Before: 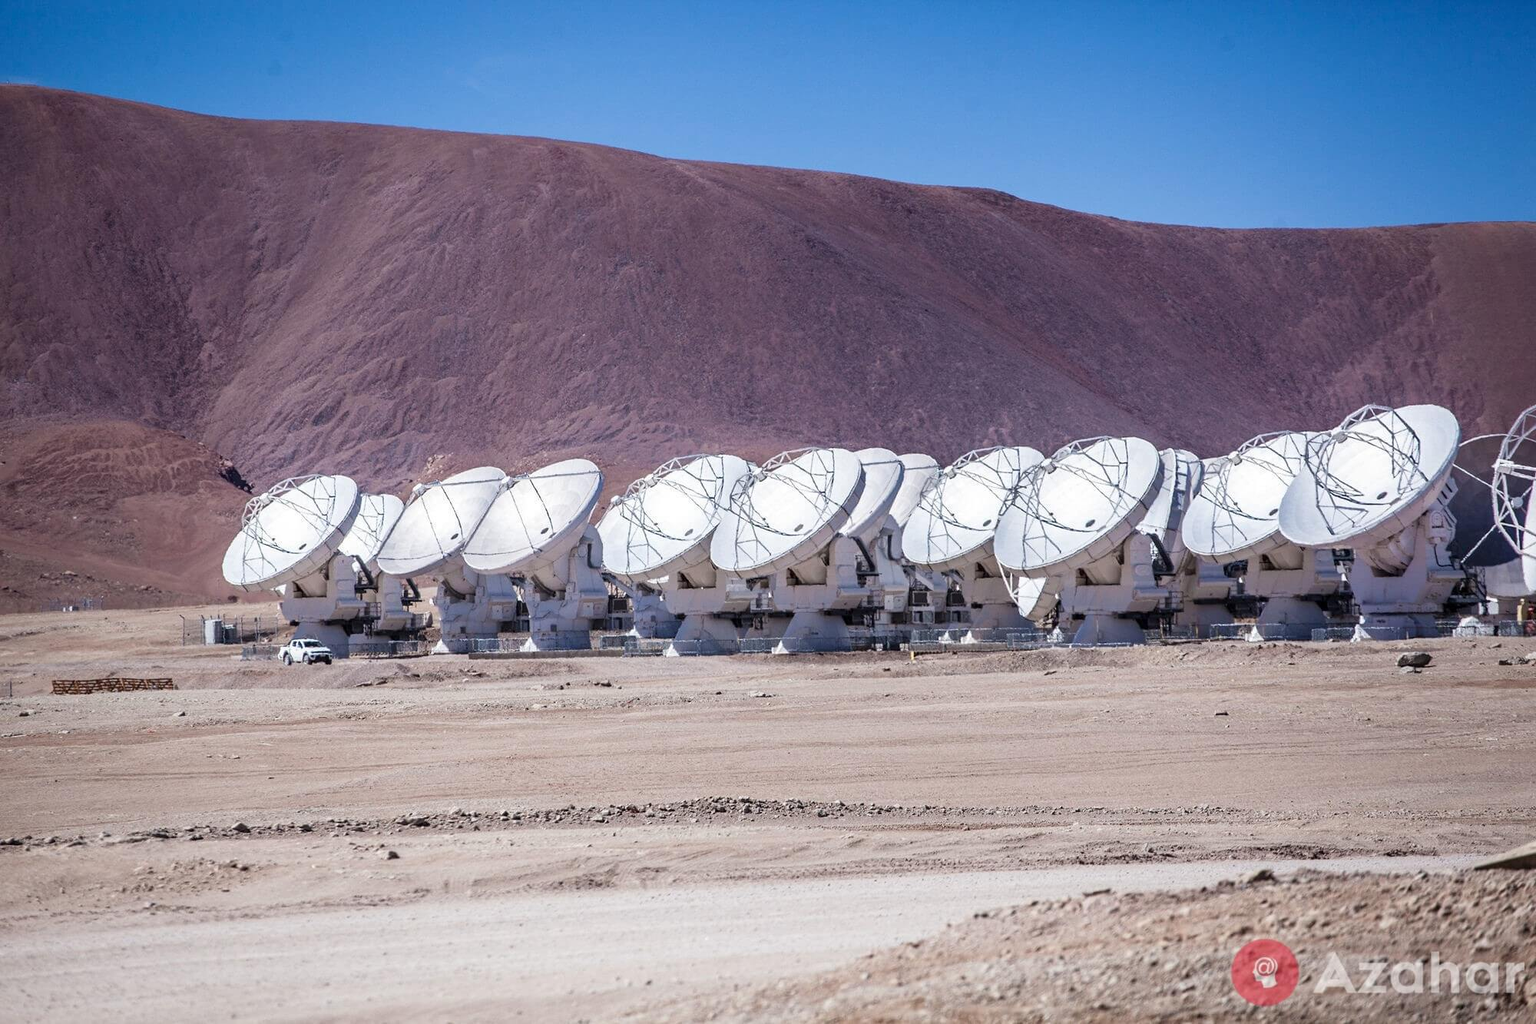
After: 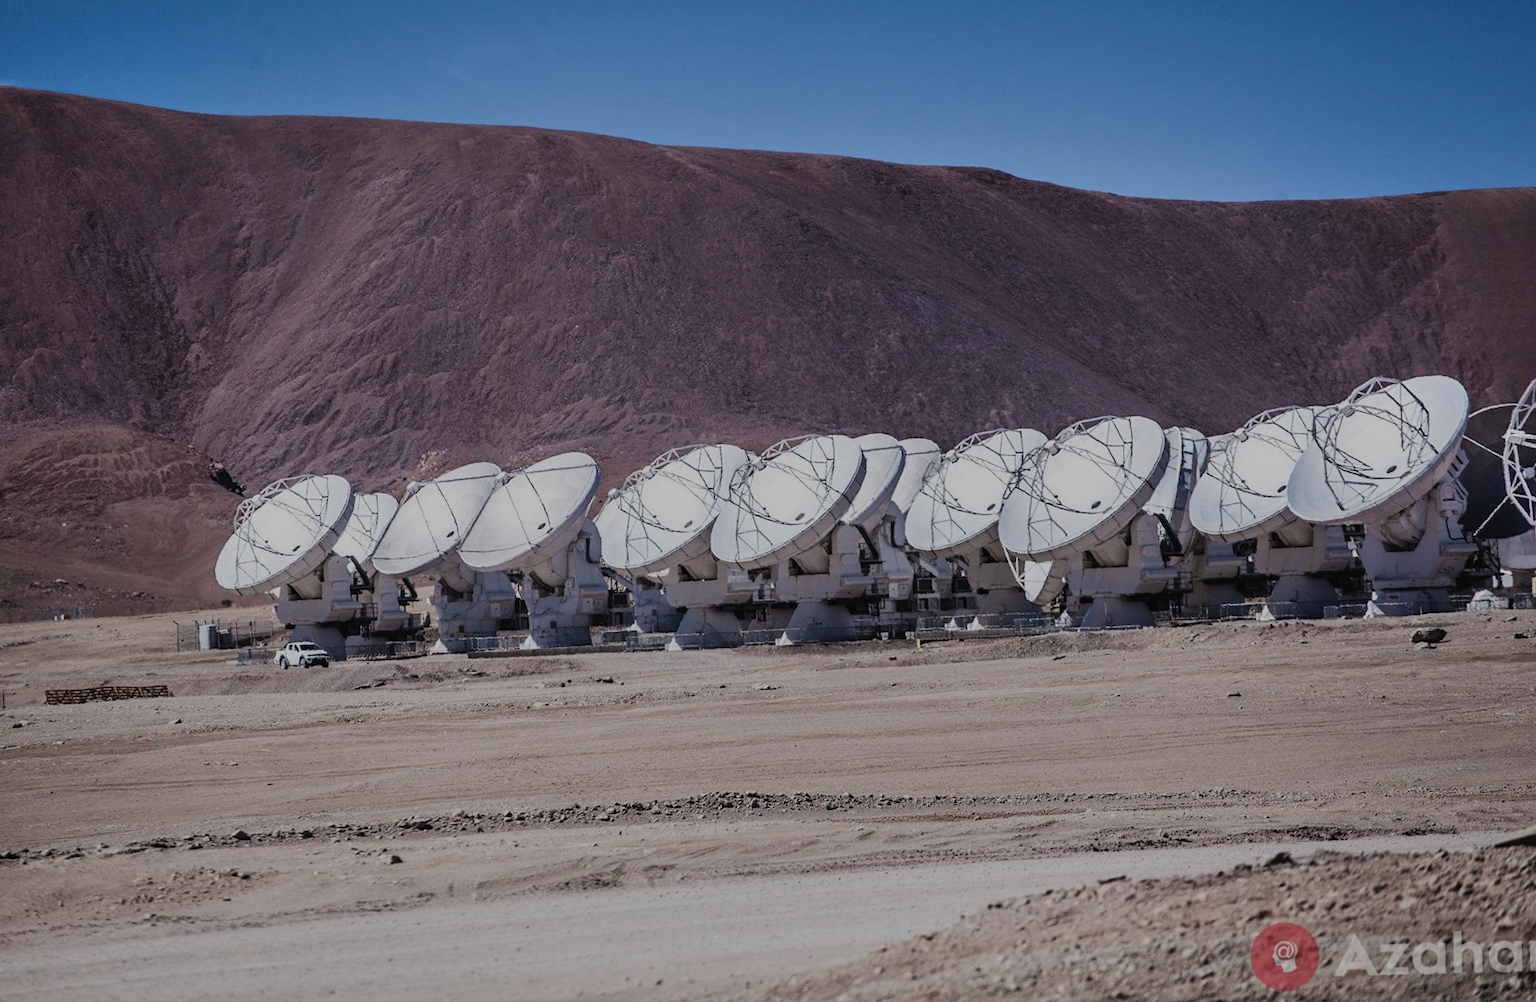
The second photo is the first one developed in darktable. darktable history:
filmic rgb: black relative exposure -7.5 EV, white relative exposure 5 EV, hardness 3.31, contrast 1.3, contrast in shadows safe
exposure: black level correction -0.016, exposure -1.018 EV, compensate highlight preservation false
shadows and highlights: radius 100.41, shadows 50.55, highlights -64.36, highlights color adjustment 49.82%, soften with gaussian
rotate and perspective: rotation -1.42°, crop left 0.016, crop right 0.984, crop top 0.035, crop bottom 0.965
